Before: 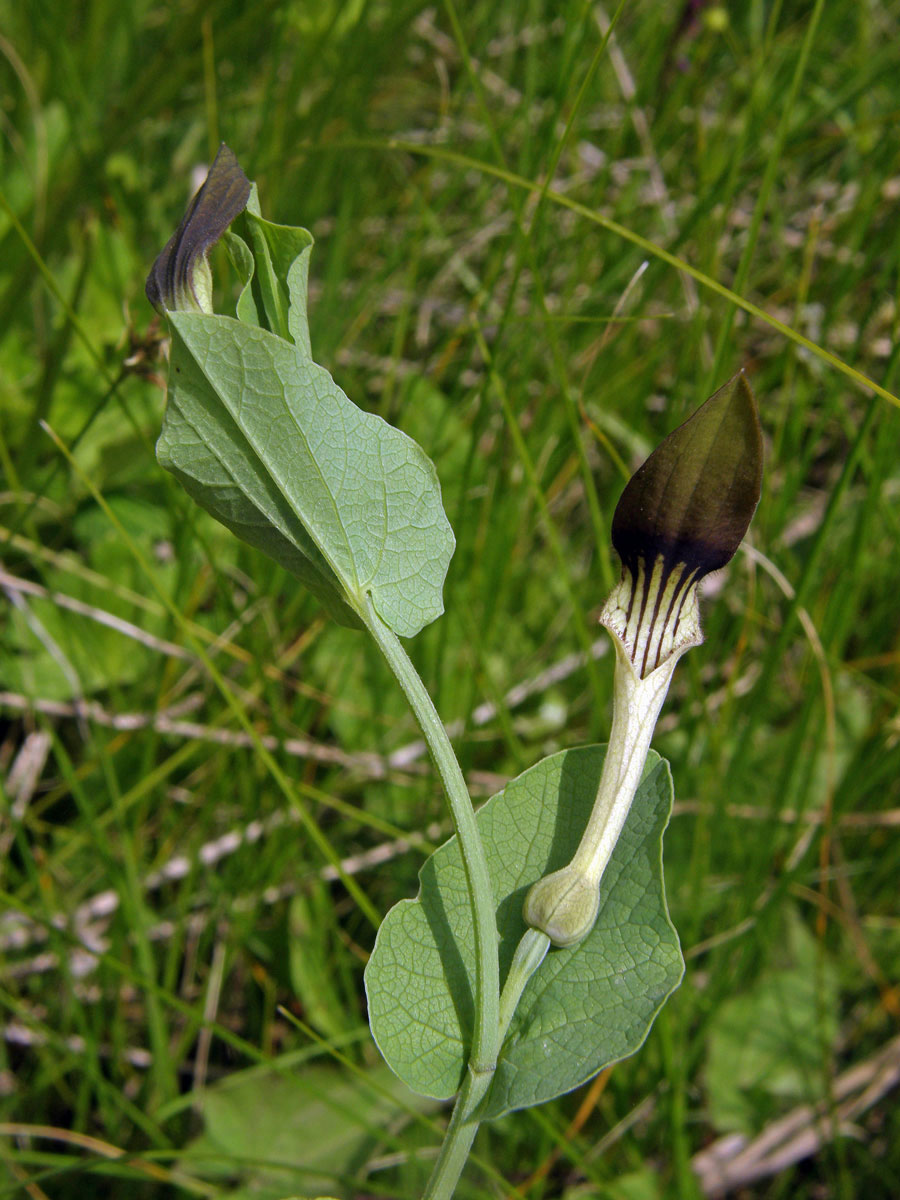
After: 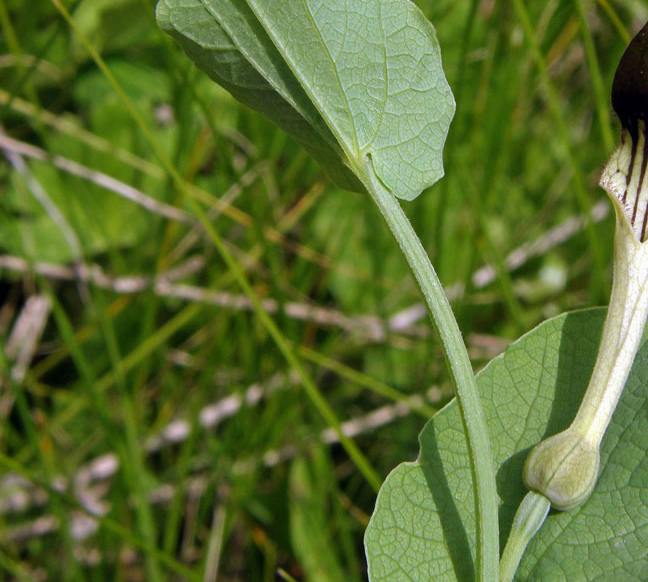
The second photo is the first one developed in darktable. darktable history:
crop: top 36.498%, right 27.964%, bottom 14.995%
shadows and highlights: shadows -24.28, highlights 49.77, soften with gaussian
